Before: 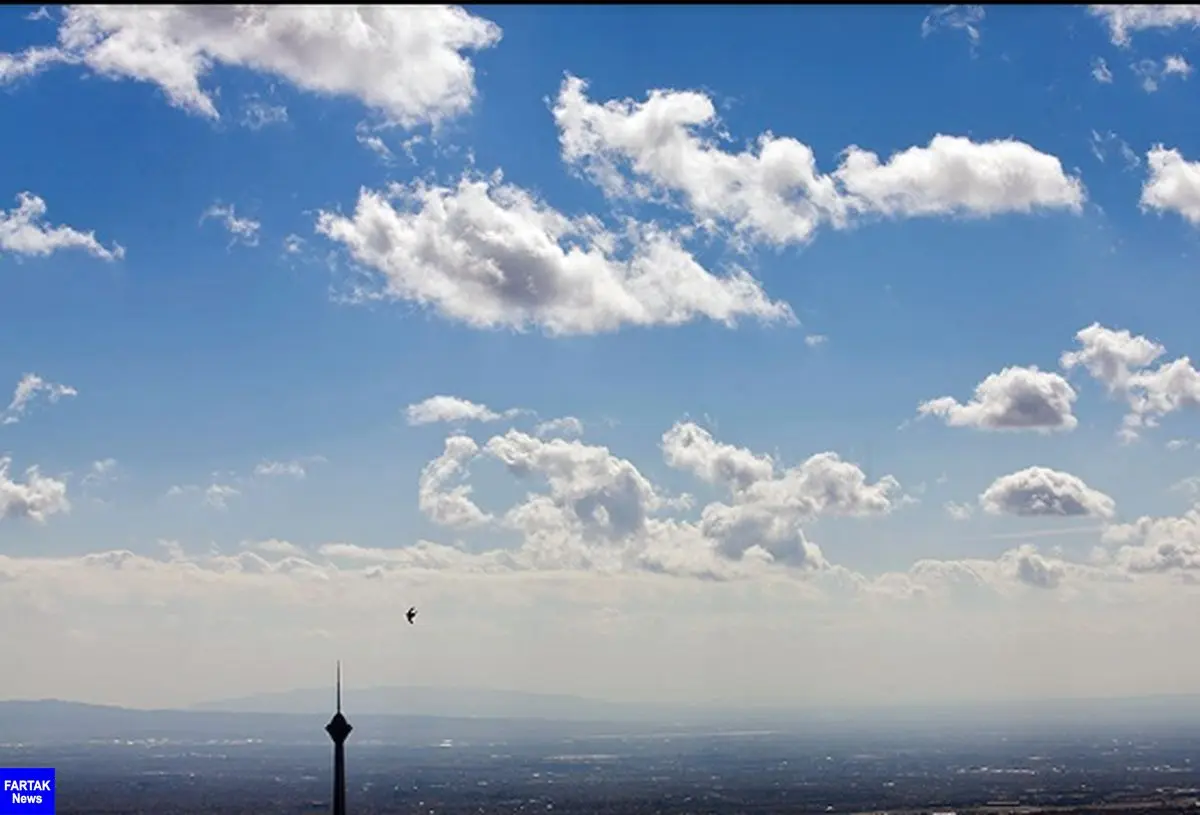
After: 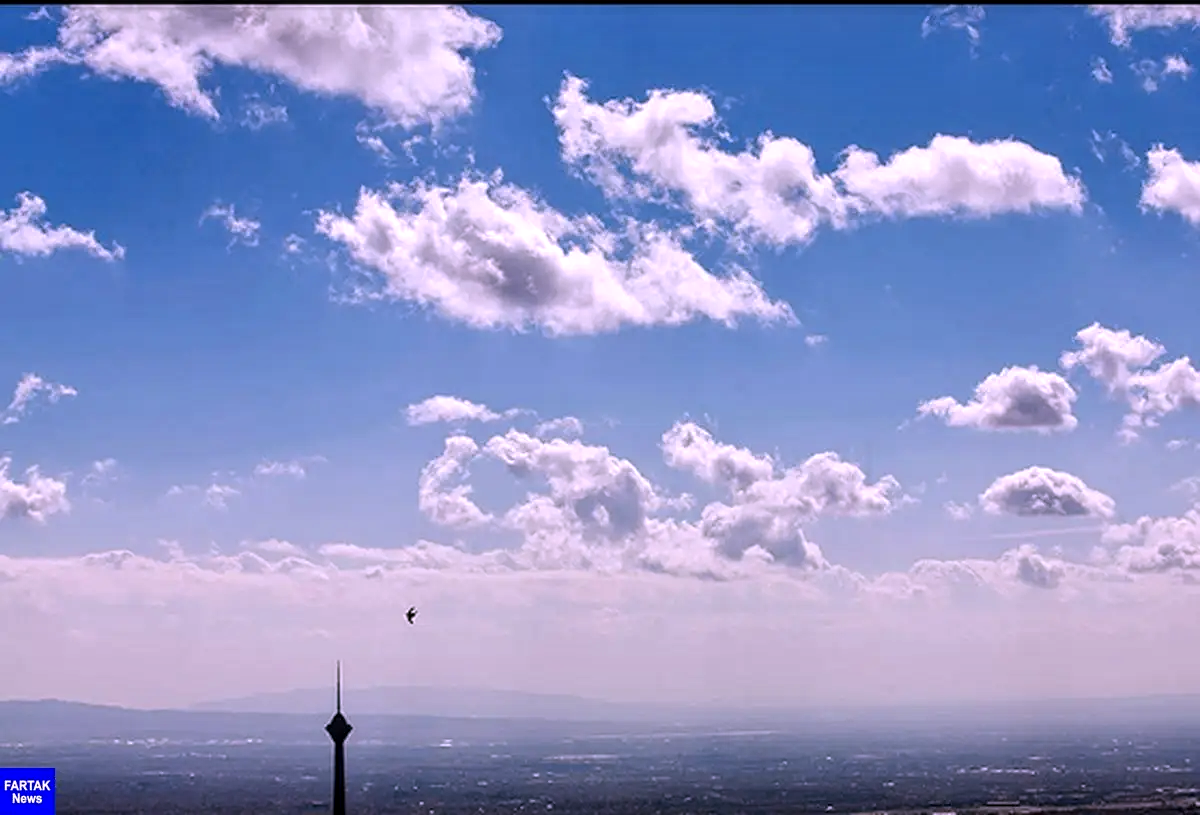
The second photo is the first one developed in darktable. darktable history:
sharpen: amount 0.2
color correction: highlights a* 15.46, highlights b* -20.56
local contrast: detail 130%
